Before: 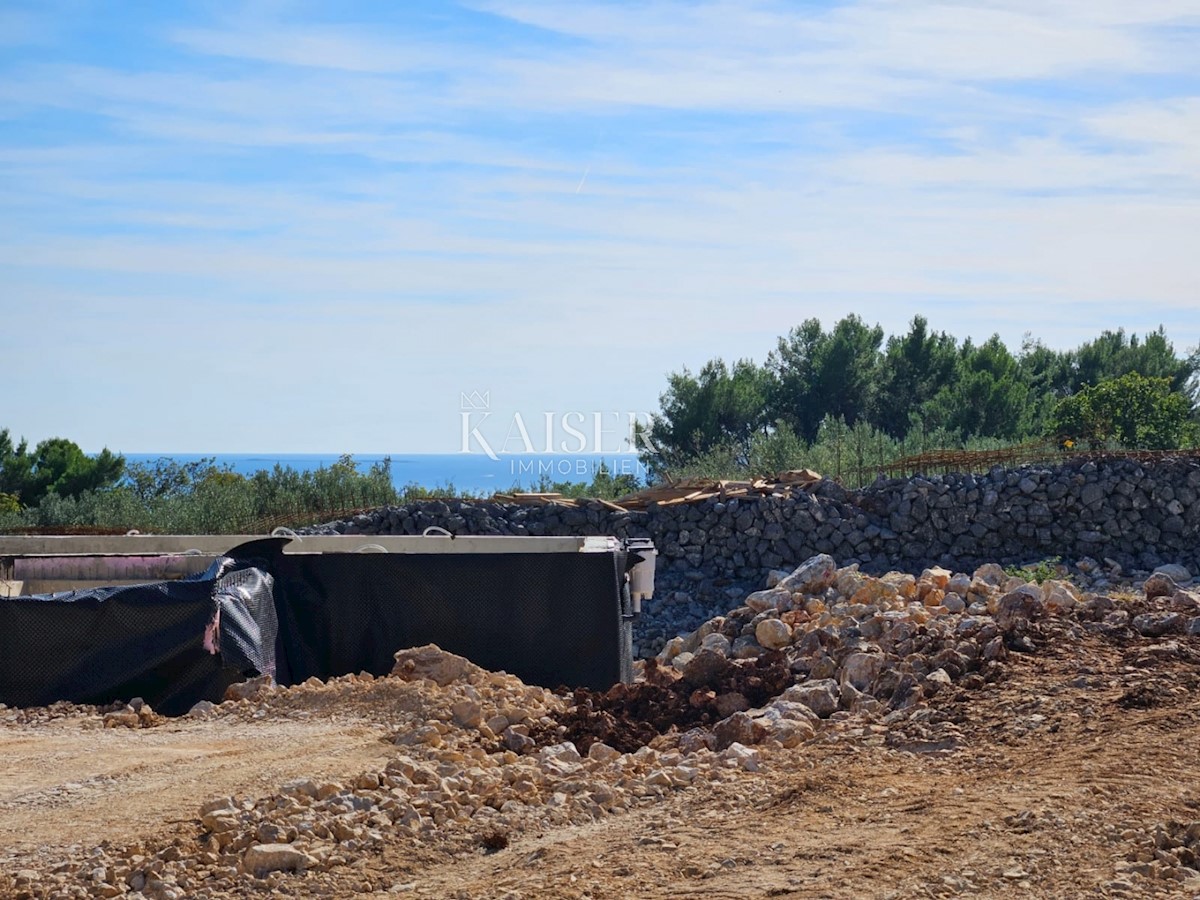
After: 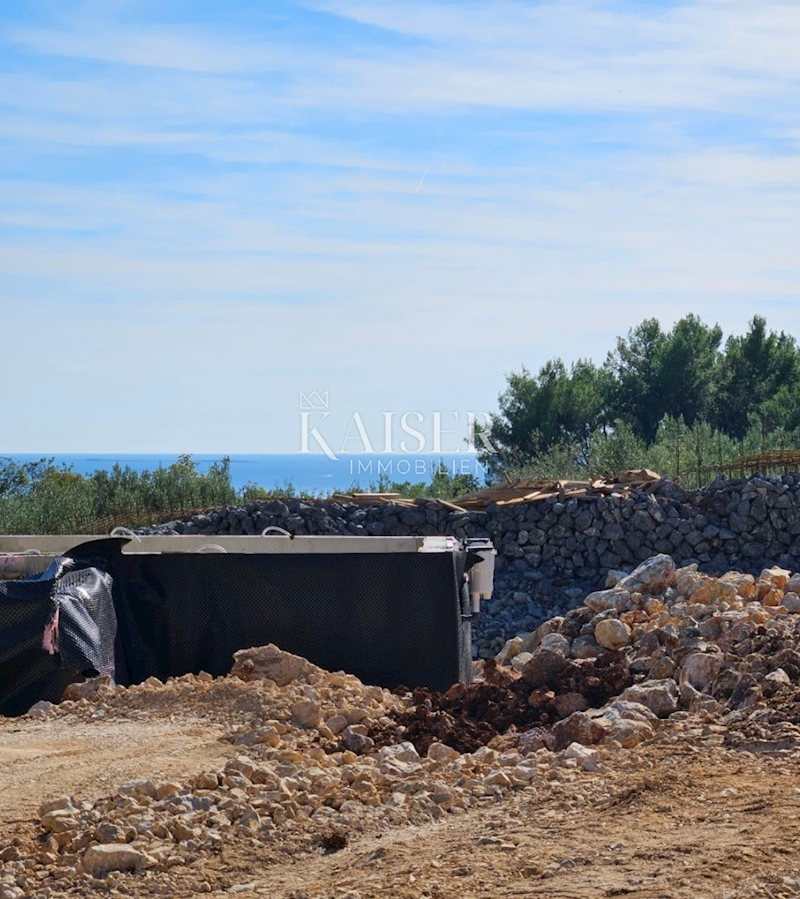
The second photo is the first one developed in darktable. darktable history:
crop and rotate: left 13.429%, right 19.874%
